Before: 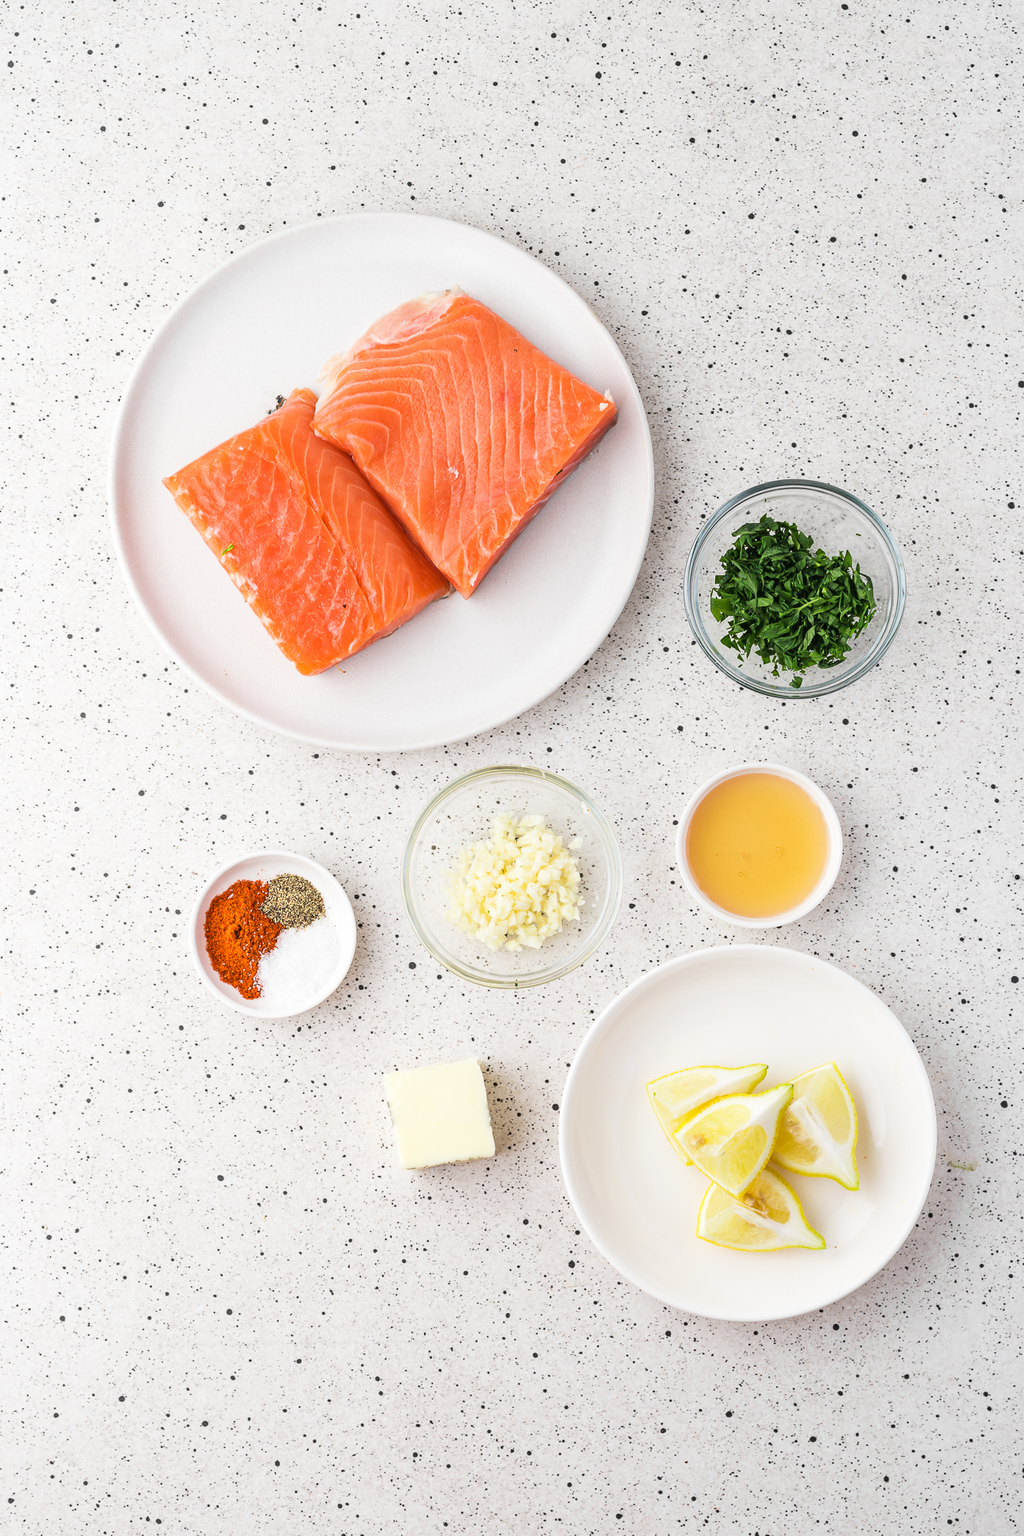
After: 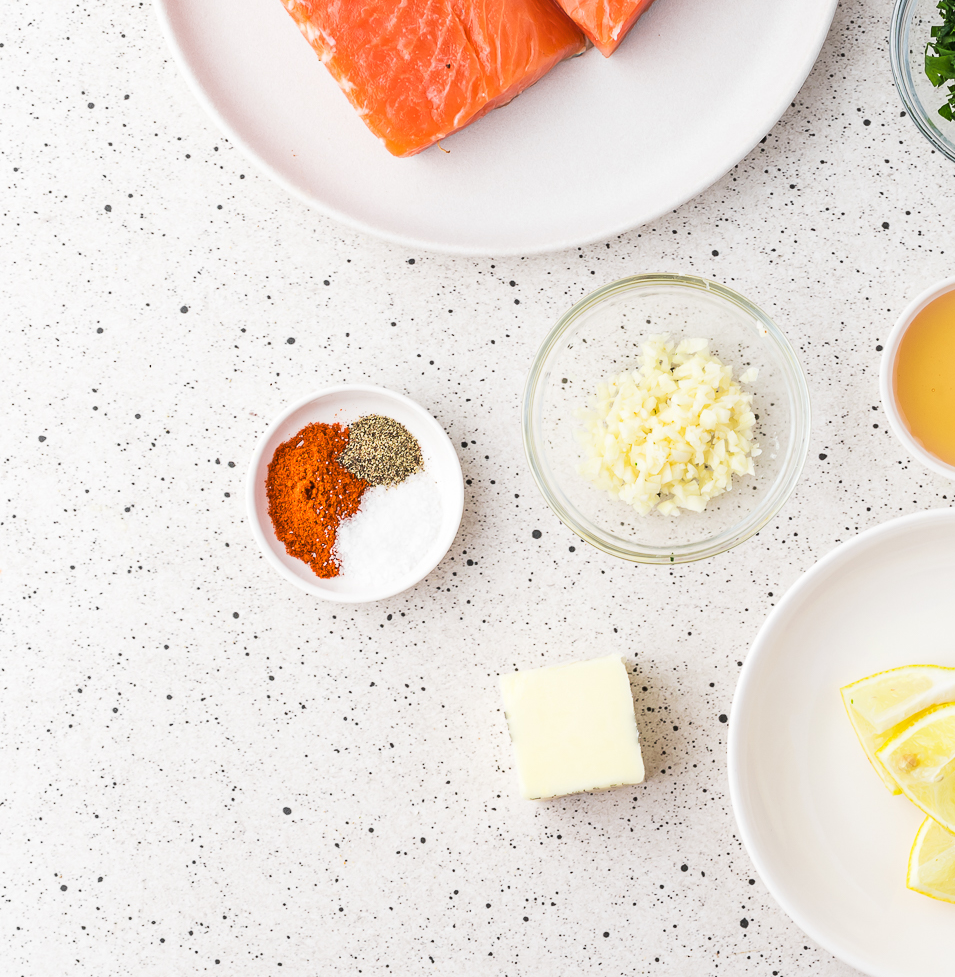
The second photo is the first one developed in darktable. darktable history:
crop: top 36.197%, right 28.354%, bottom 14.923%
